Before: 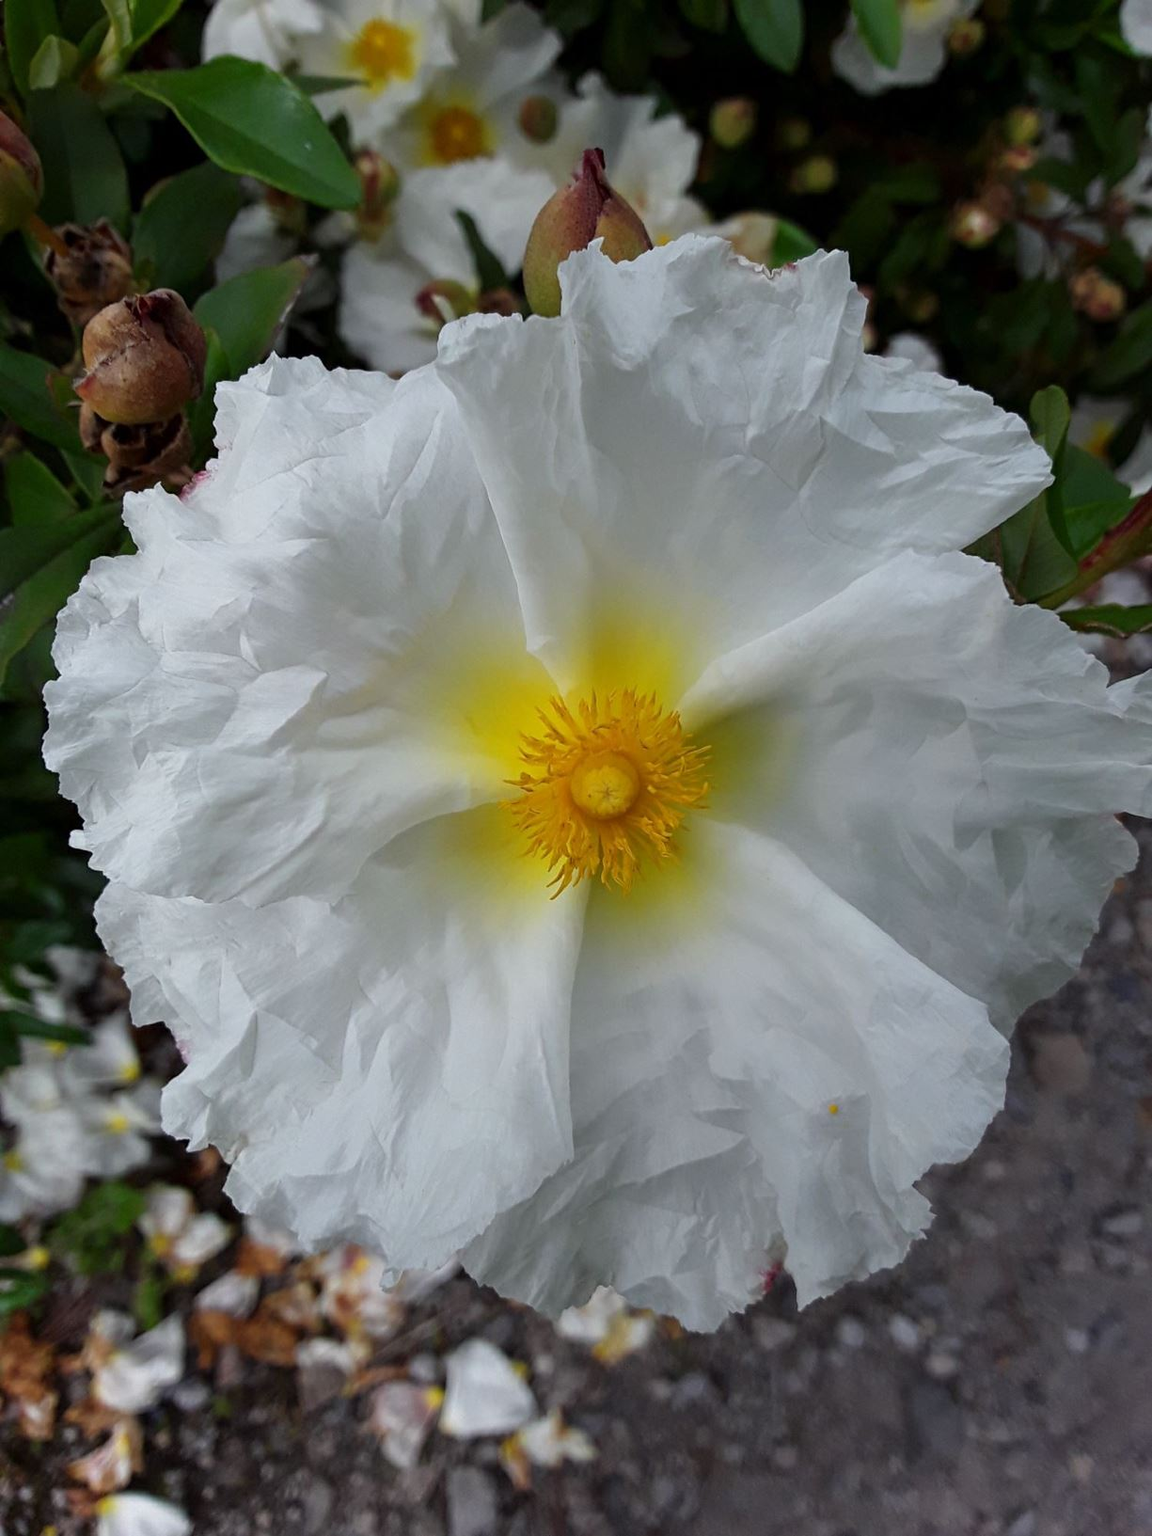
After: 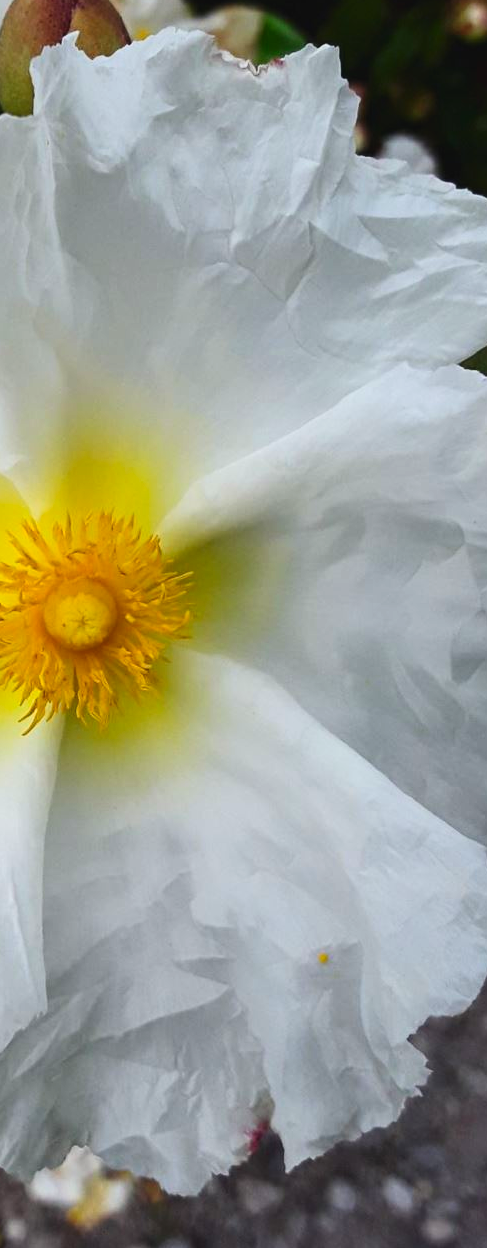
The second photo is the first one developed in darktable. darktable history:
crop: left 46.036%, top 13.563%, right 14.174%, bottom 9.989%
contrast brightness saturation: contrast 0.232, brightness 0.108, saturation 0.295
exposure: black level correction -0.004, exposure 0.055 EV, compensate exposure bias true, compensate highlight preservation false
